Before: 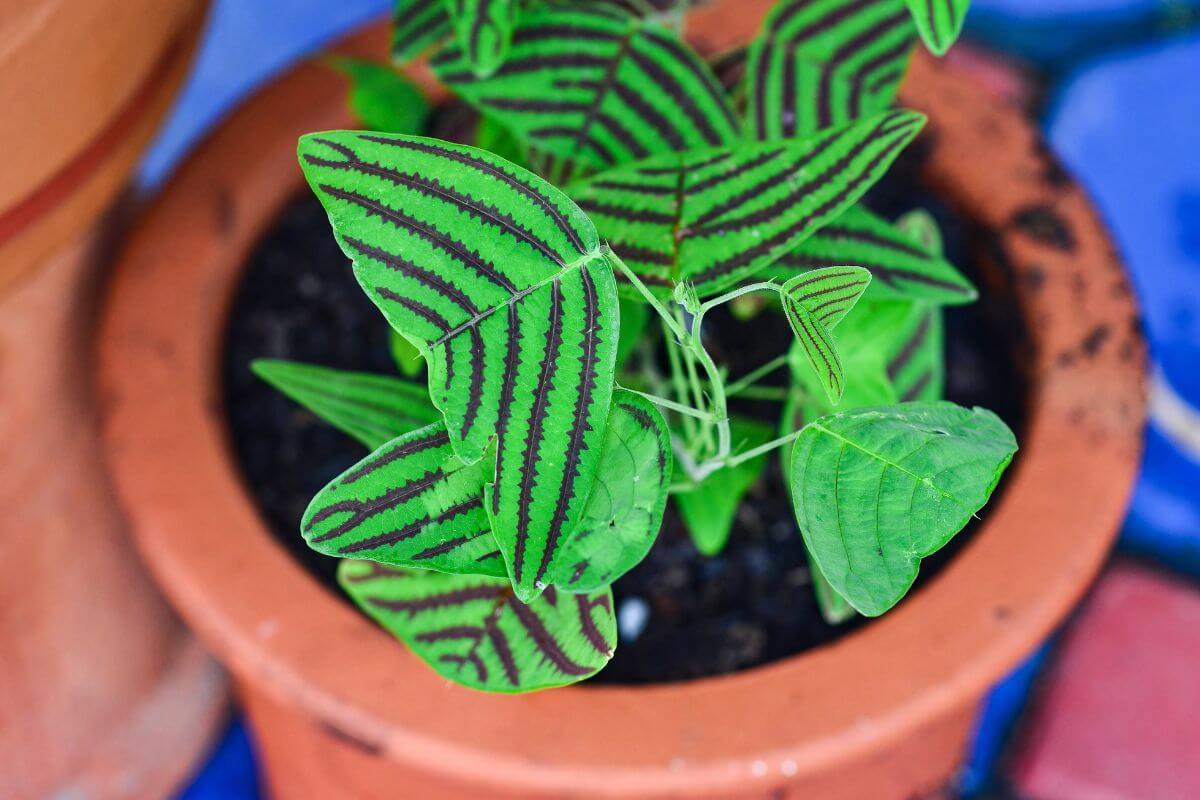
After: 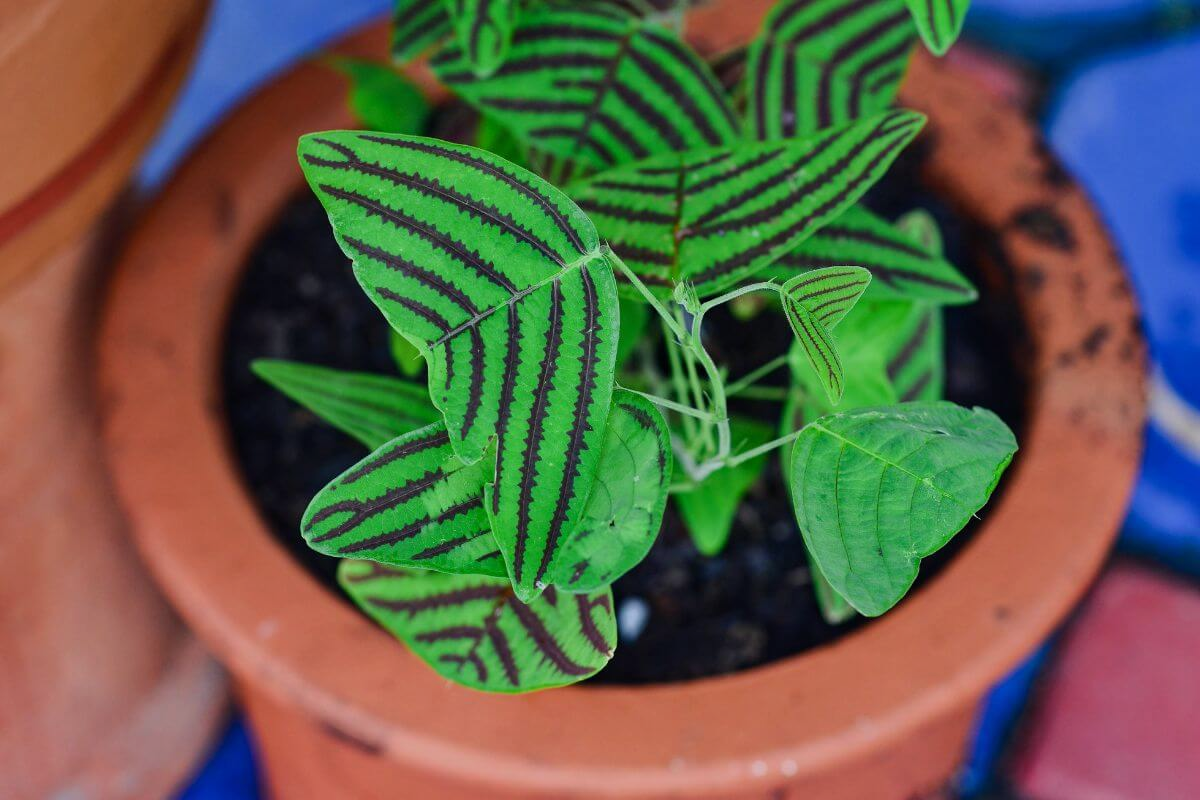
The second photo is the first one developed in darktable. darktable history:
exposure: exposure -0.487 EV, compensate exposure bias true, compensate highlight preservation false
